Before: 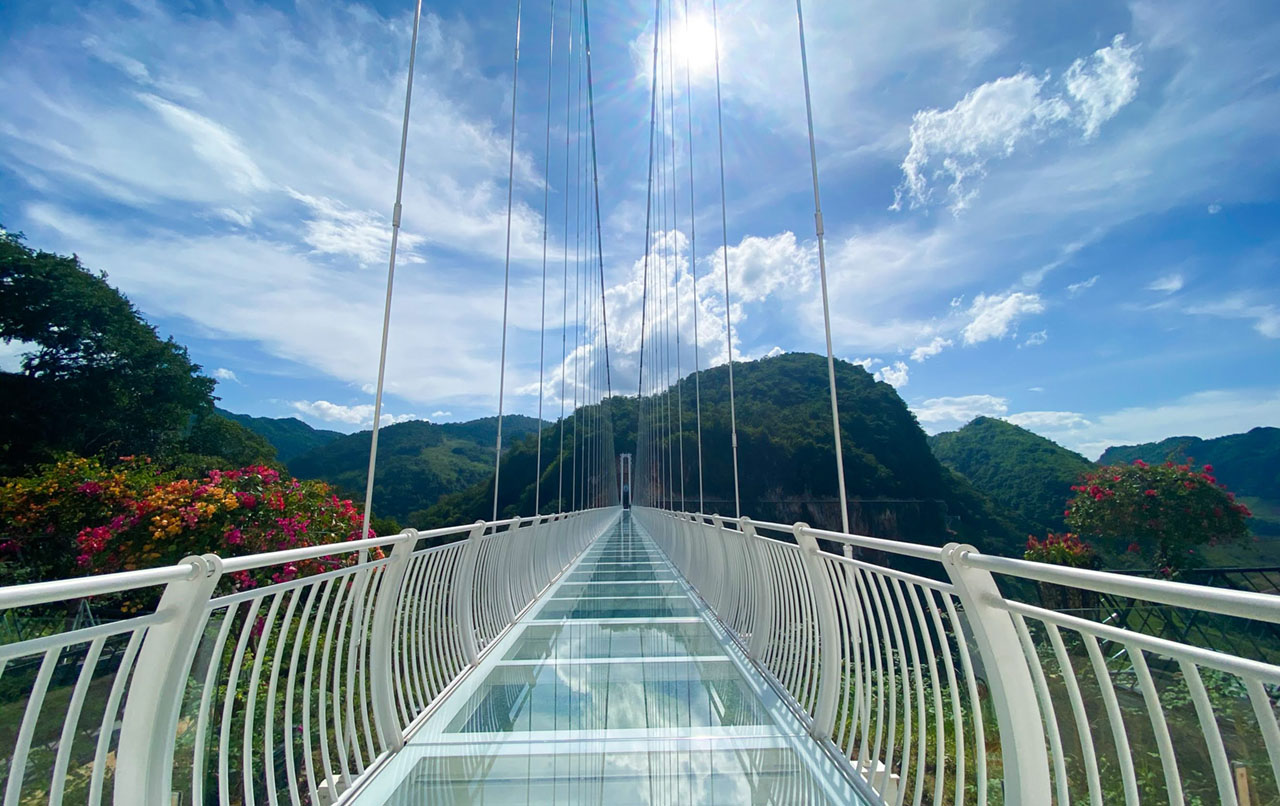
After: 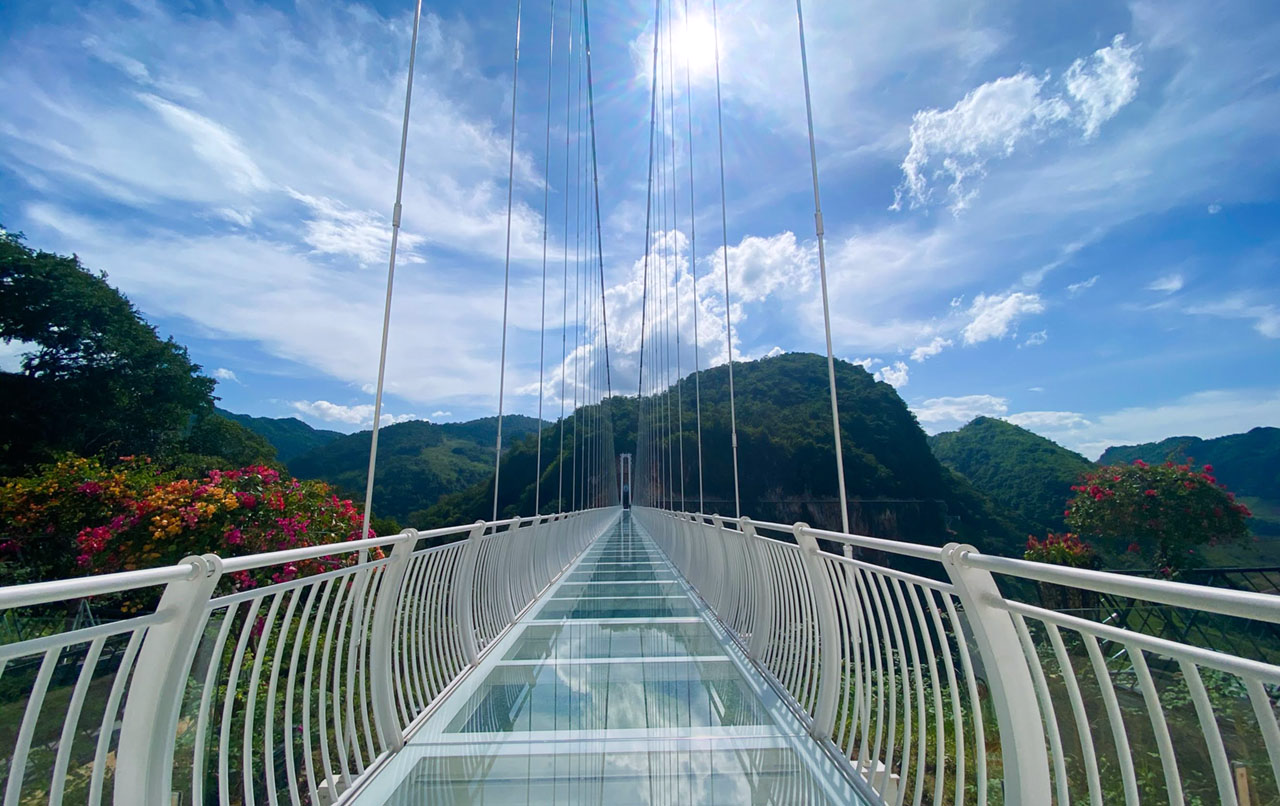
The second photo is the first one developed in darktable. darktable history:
graduated density: rotation -180°, offset 24.95
white balance: red 1.009, blue 1.027
